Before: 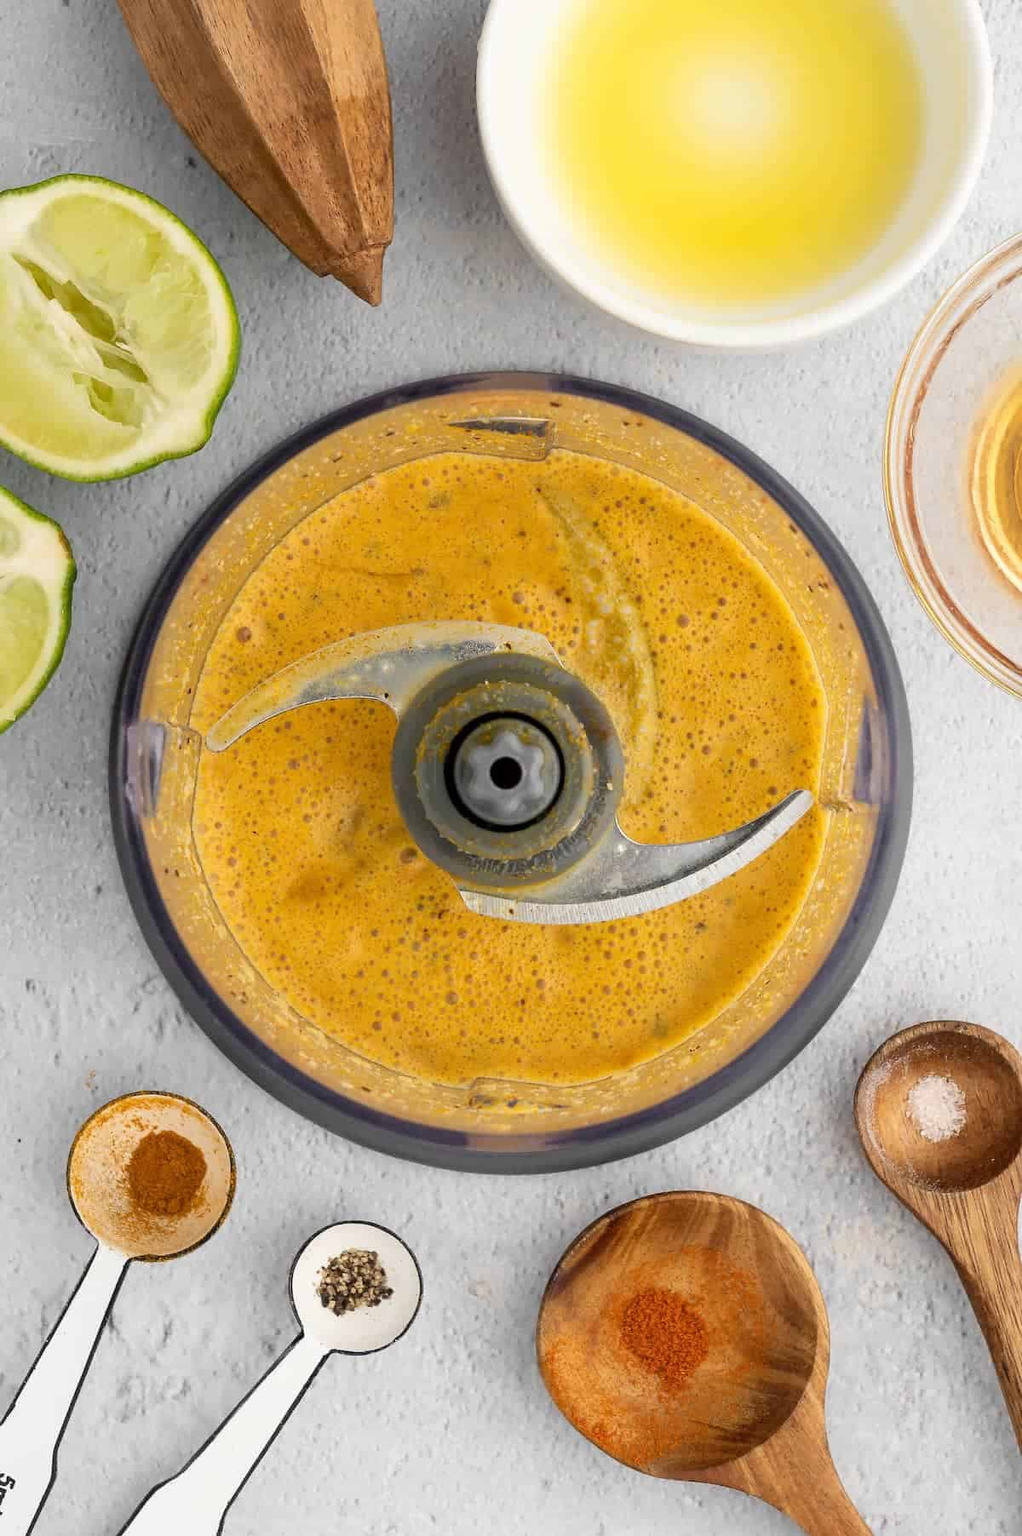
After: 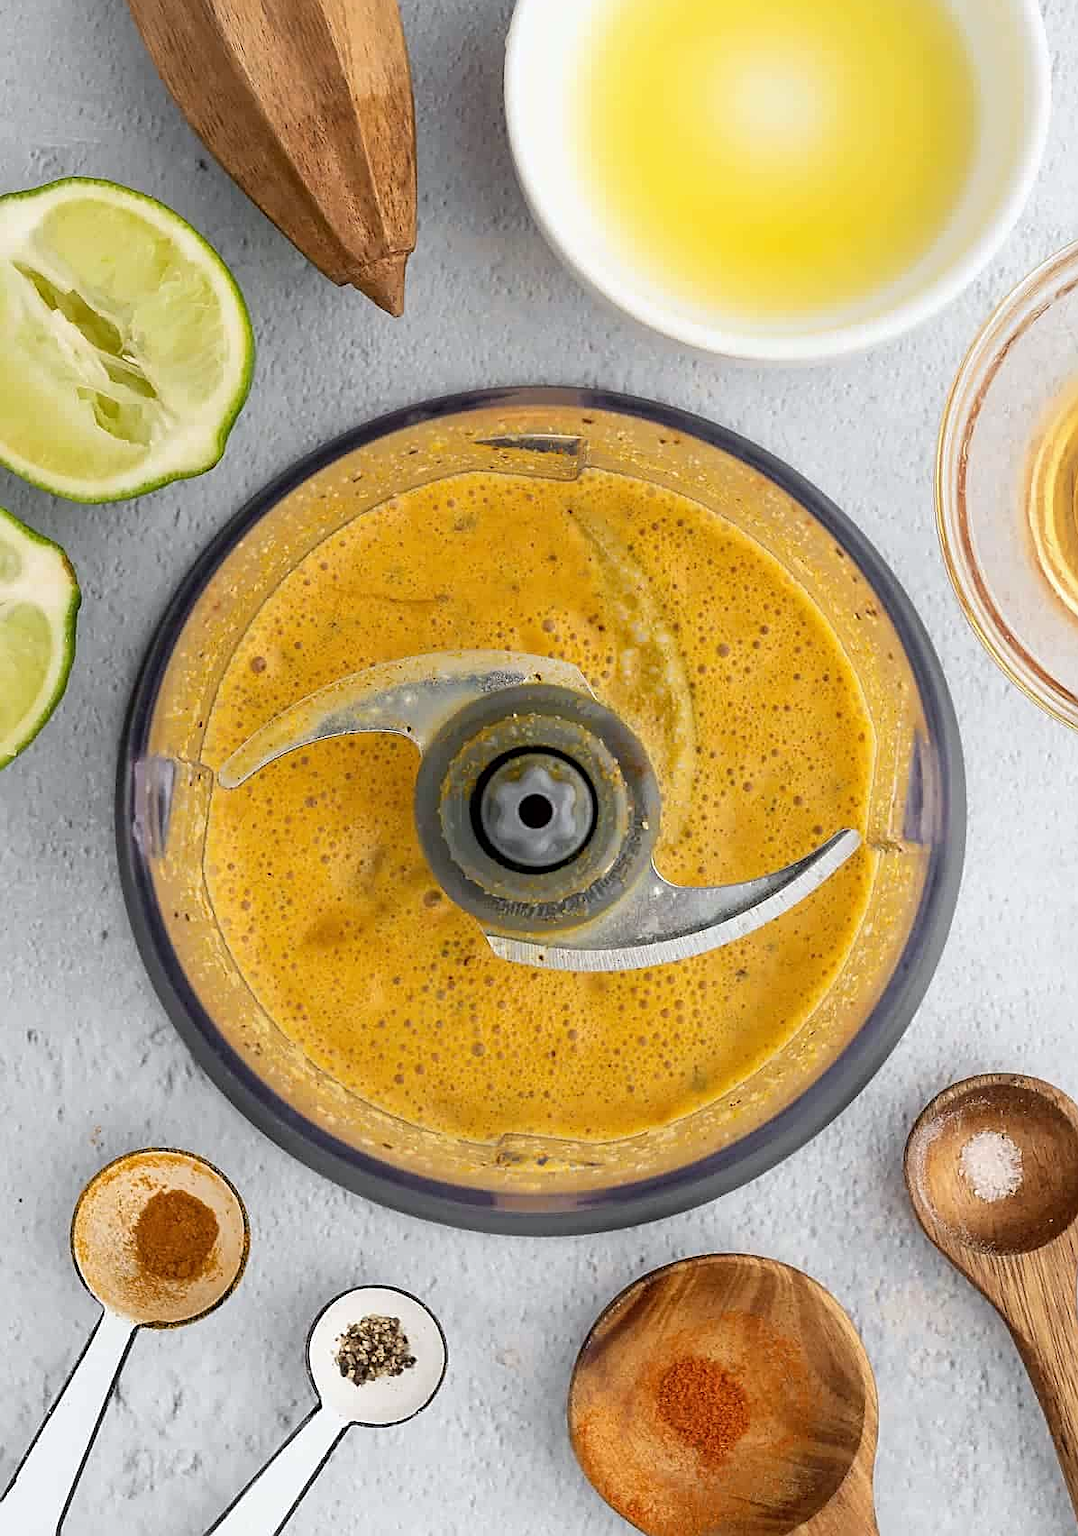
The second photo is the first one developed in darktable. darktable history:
white balance: red 0.988, blue 1.017
crop: top 0.448%, right 0.264%, bottom 5.045%
sharpen: on, module defaults
